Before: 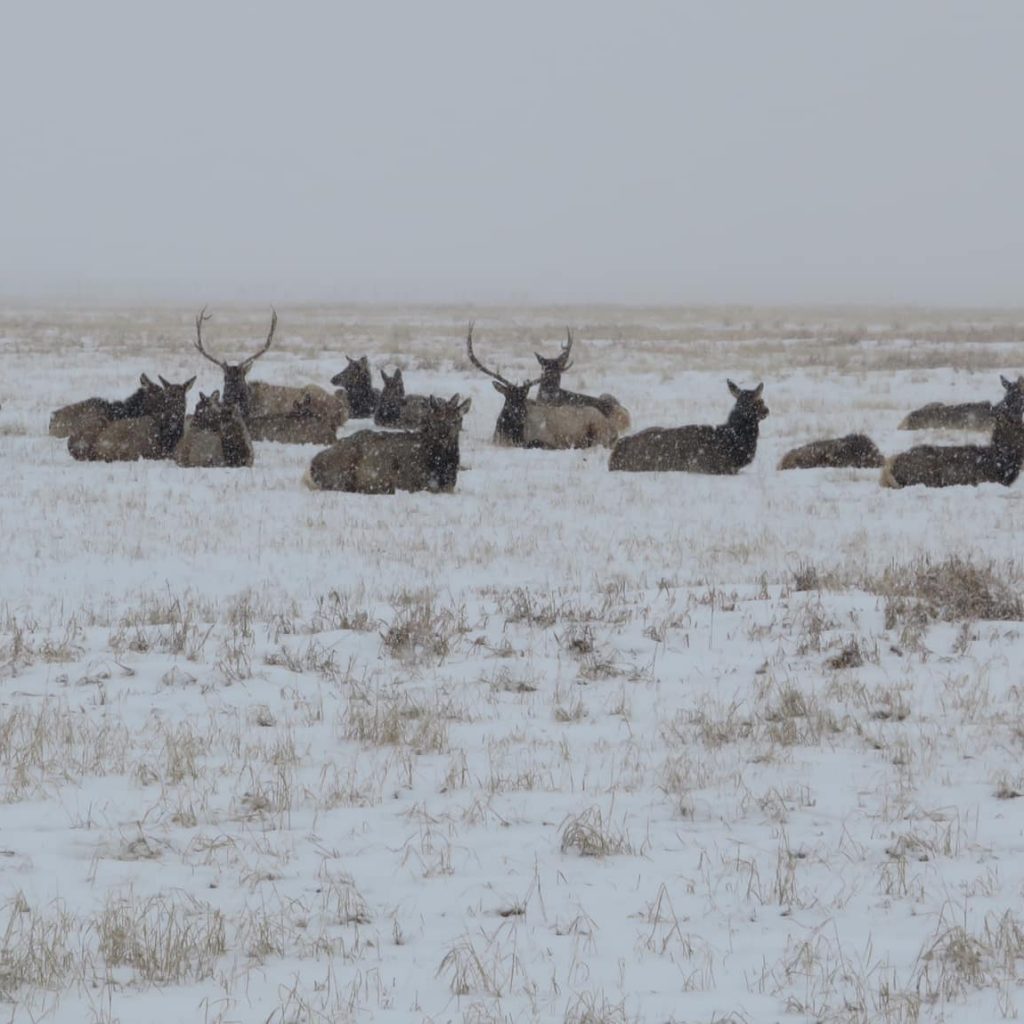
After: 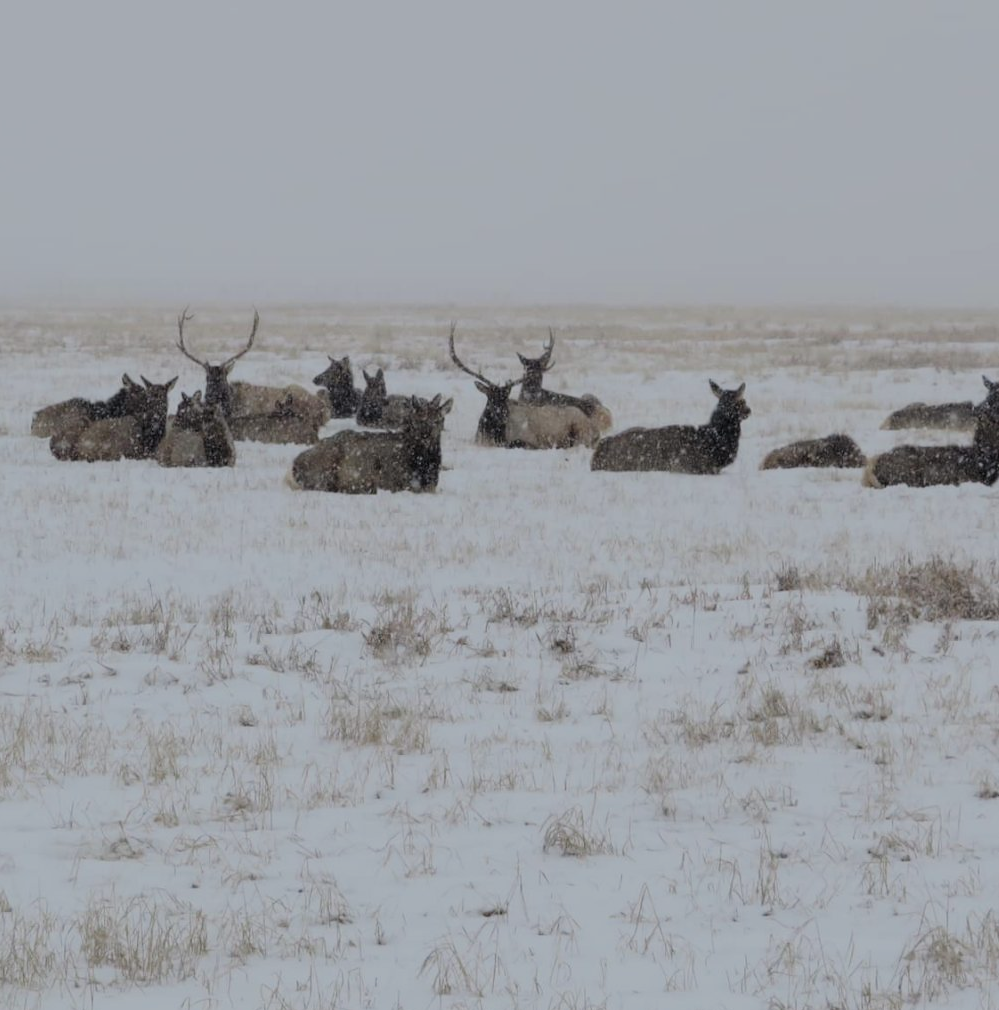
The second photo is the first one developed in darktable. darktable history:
crop and rotate: left 1.774%, right 0.633%, bottom 1.28%
filmic rgb: black relative exposure -7.65 EV, white relative exposure 4.56 EV, hardness 3.61
